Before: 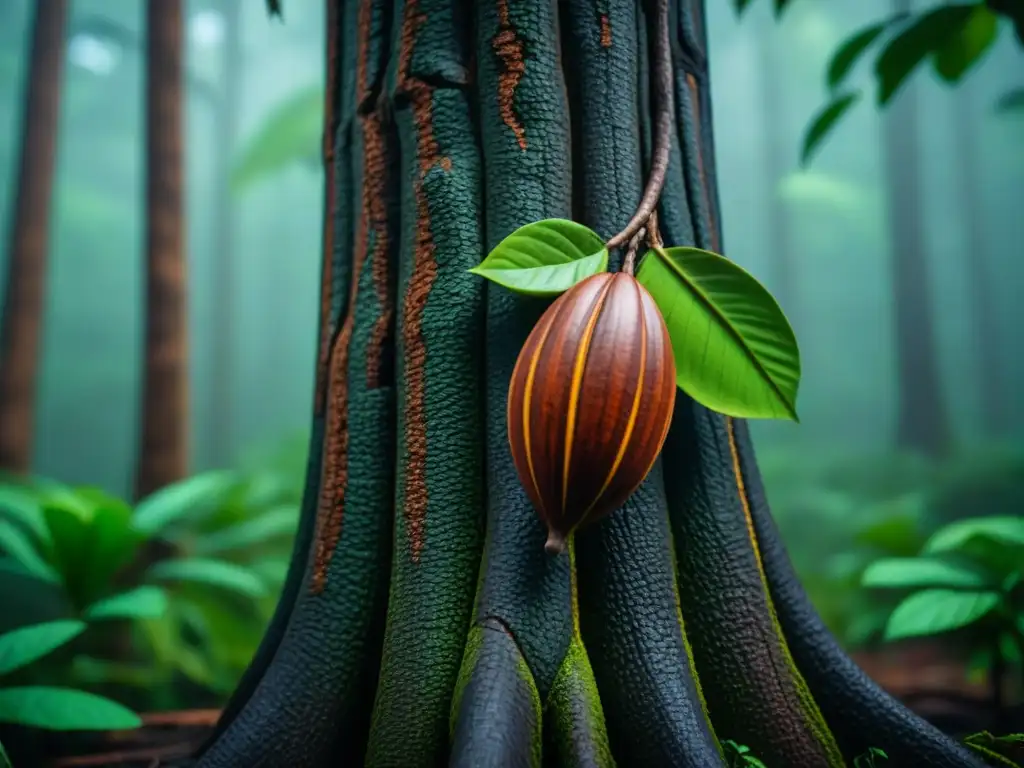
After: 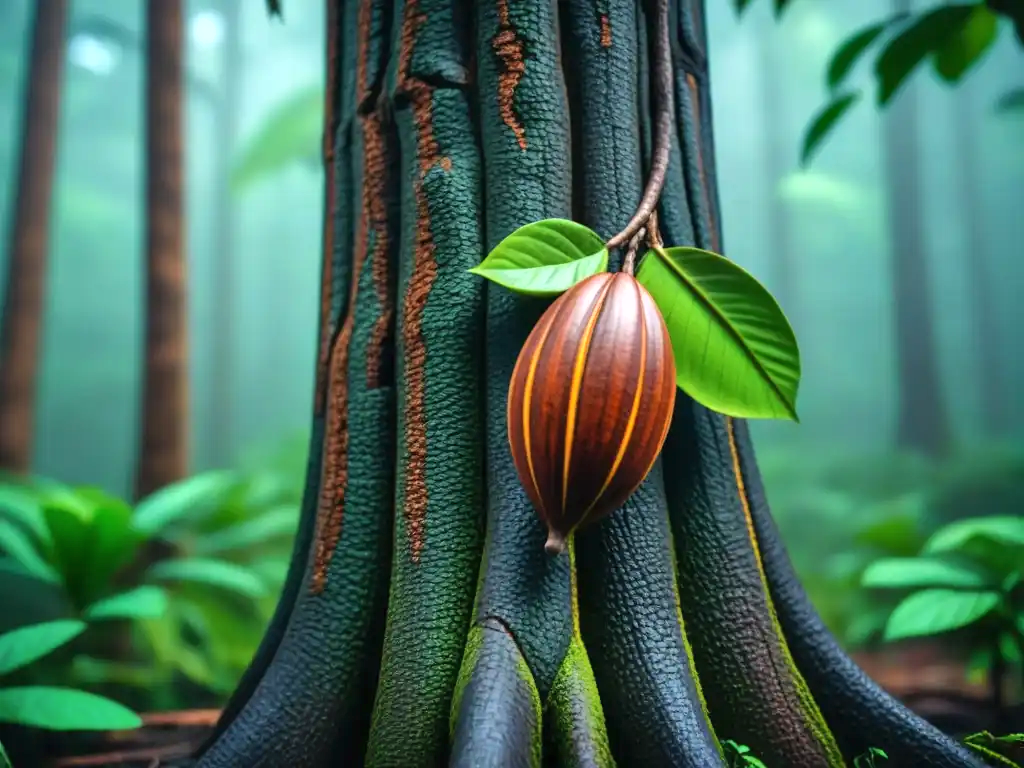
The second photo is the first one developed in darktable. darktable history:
shadows and highlights: soften with gaussian
exposure: black level correction 0, exposure 0.498 EV, compensate exposure bias true, compensate highlight preservation false
